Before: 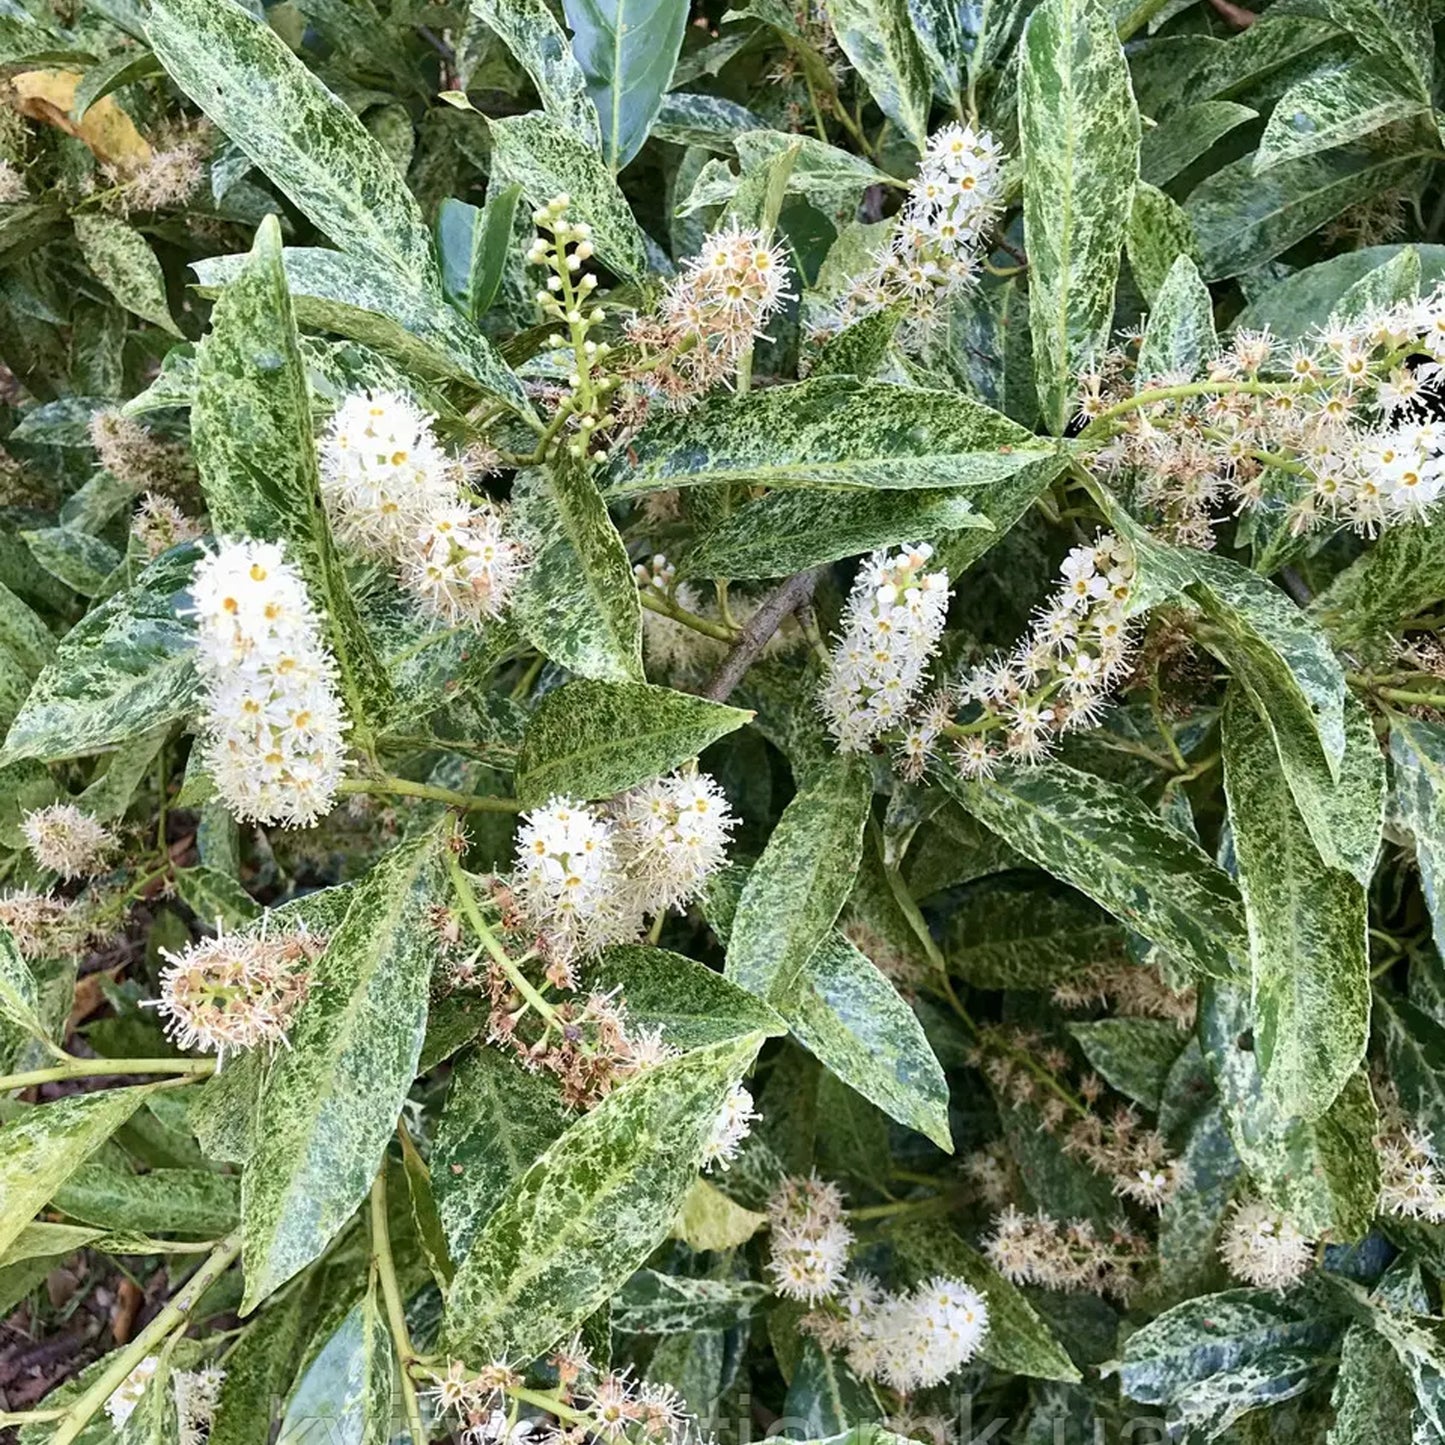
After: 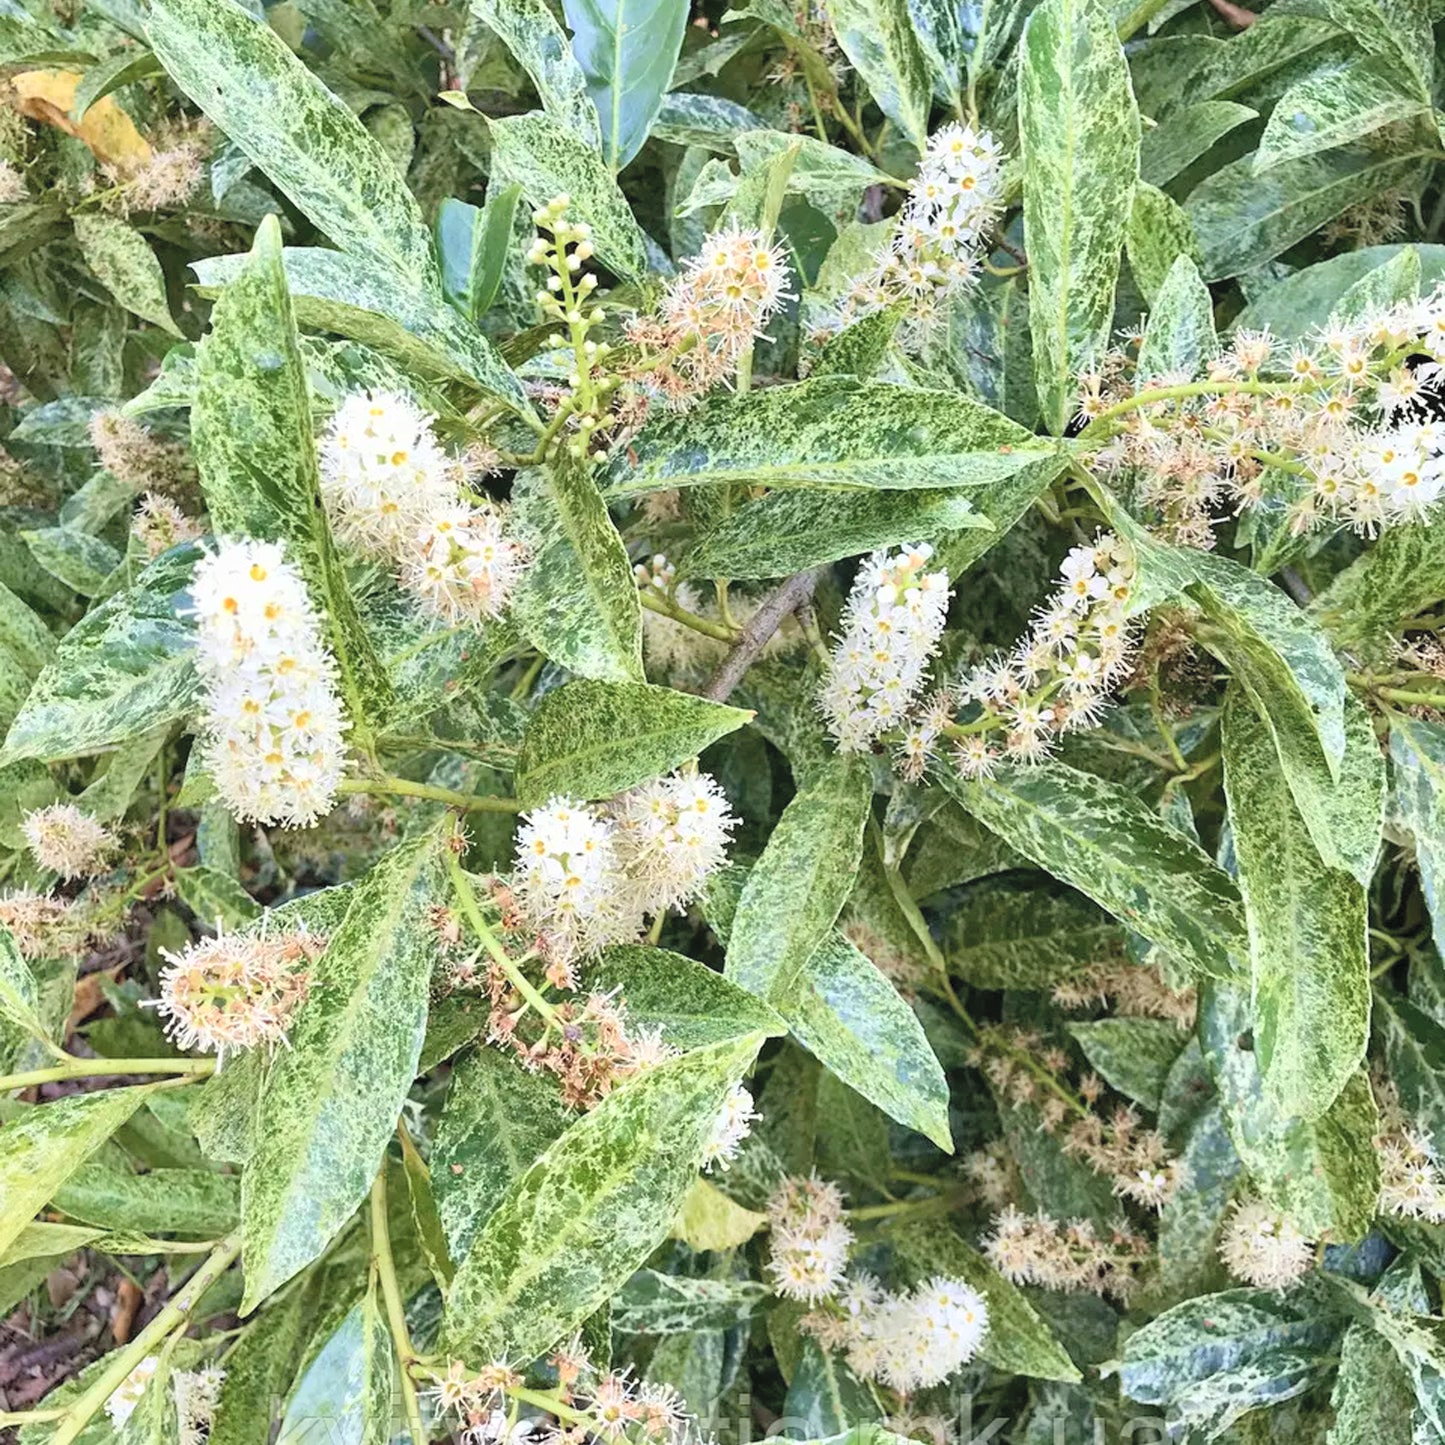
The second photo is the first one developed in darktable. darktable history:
contrast brightness saturation: contrast 0.1, brightness 0.3, saturation 0.14
shadows and highlights: white point adjustment 0.05, highlights color adjustment 55.9%, soften with gaussian
